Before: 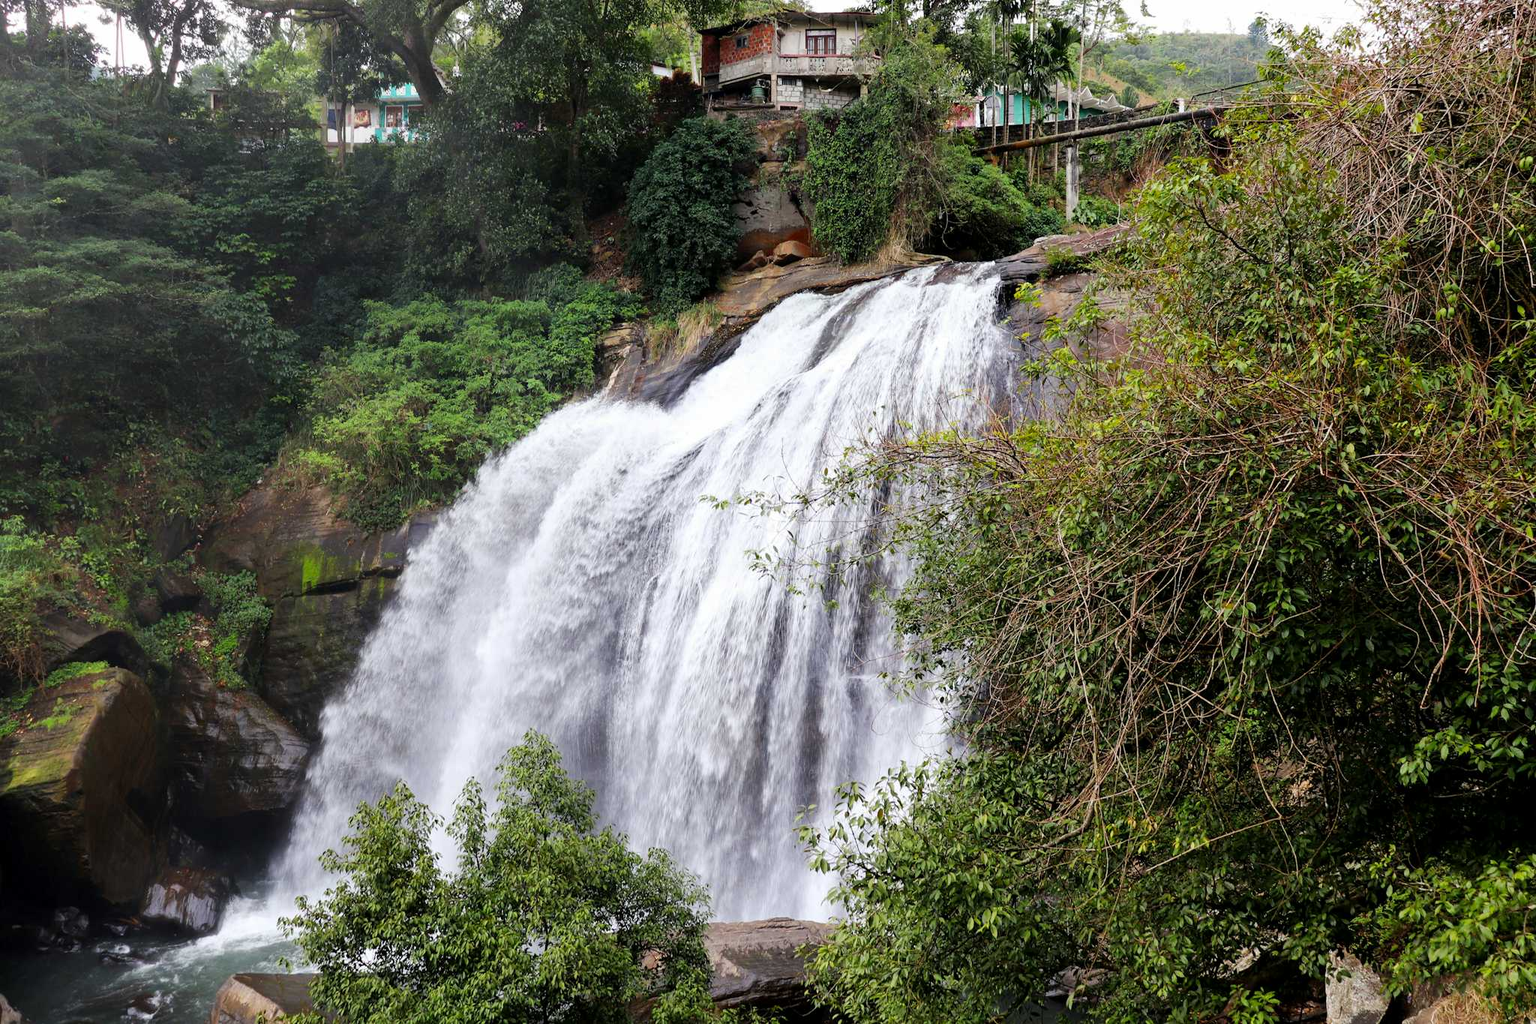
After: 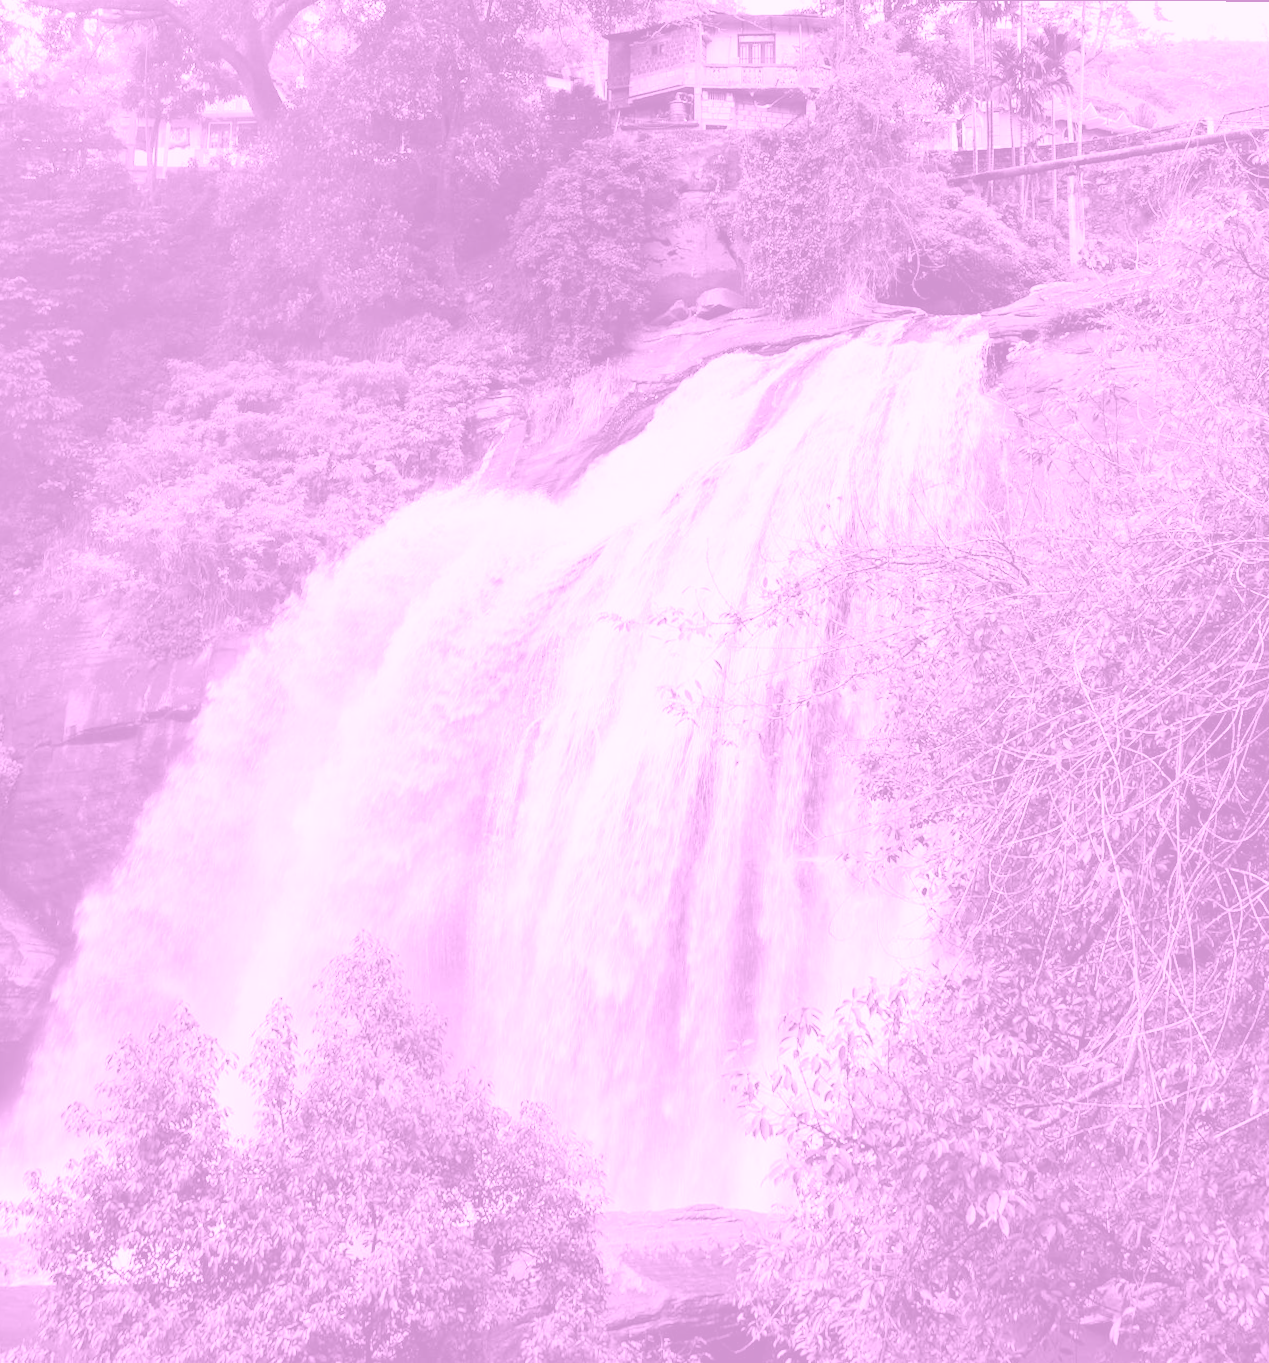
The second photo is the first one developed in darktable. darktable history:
crop and rotate: left 13.537%, right 19.796%
colorize: hue 331.2°, saturation 69%, source mix 30.28%, lightness 69.02%, version 1
rotate and perspective: rotation 0.215°, lens shift (vertical) -0.139, crop left 0.069, crop right 0.939, crop top 0.002, crop bottom 0.996
color balance rgb: shadows lift › chroma 9.92%, shadows lift › hue 45.12°, power › luminance 3.26%, power › hue 231.93°, global offset › luminance 0.4%, global offset › chroma 0.21%, global offset › hue 255.02°
exposure: black level correction 0, exposure 0.7 EV, compensate exposure bias true, compensate highlight preservation false
white balance: red 0.986, blue 1.01
